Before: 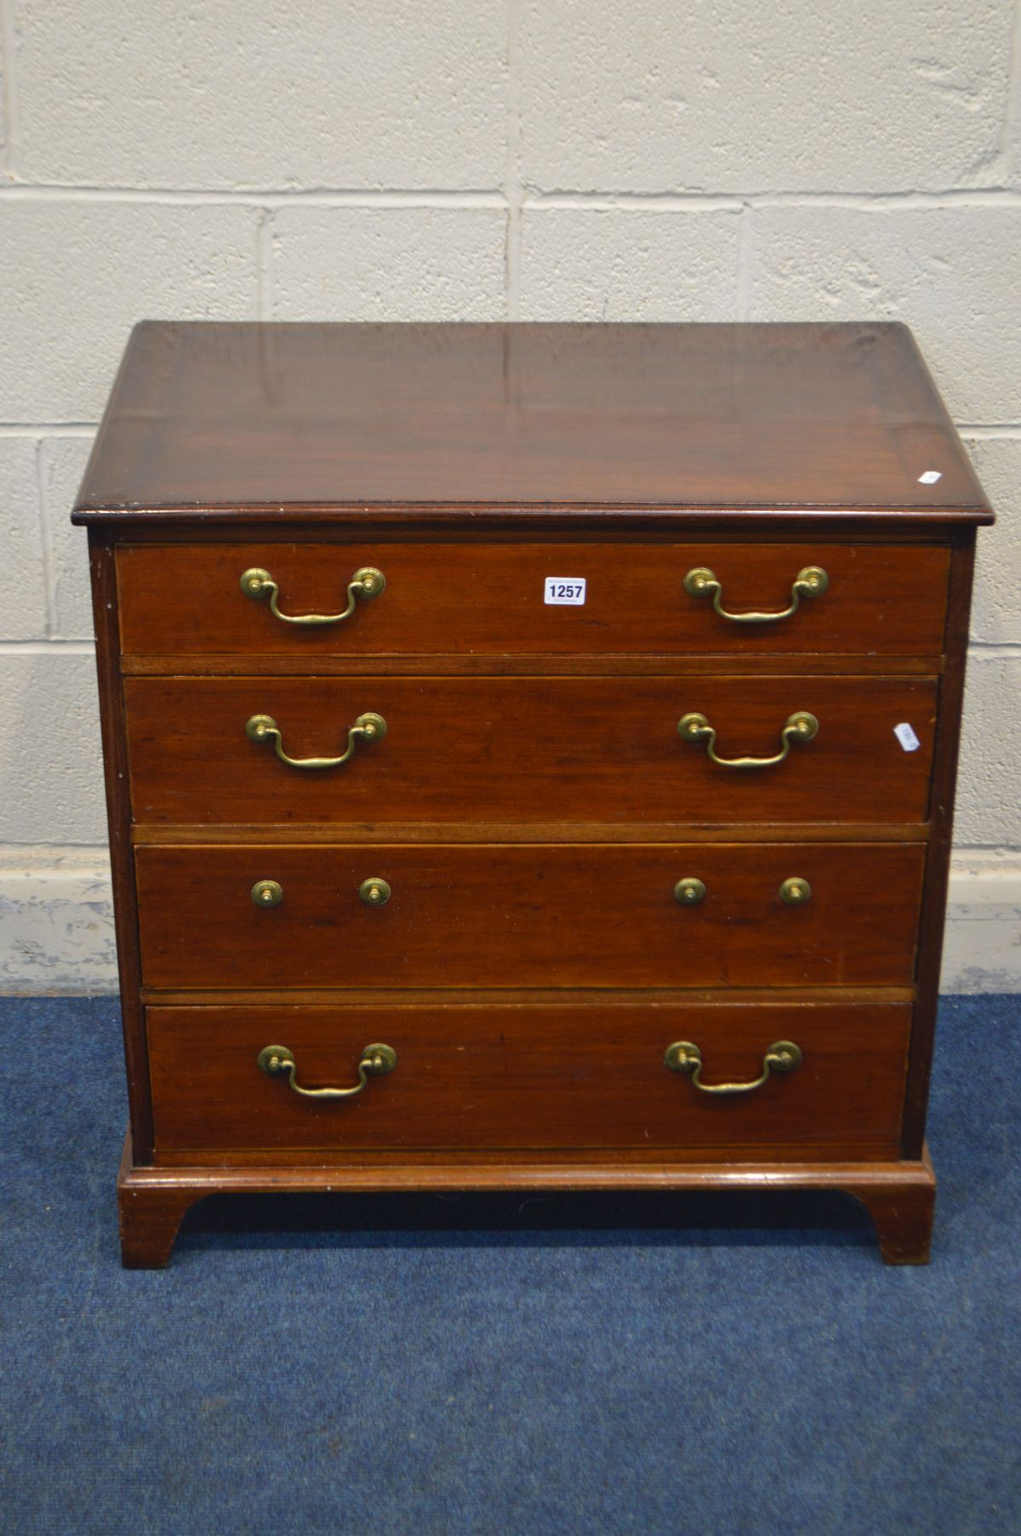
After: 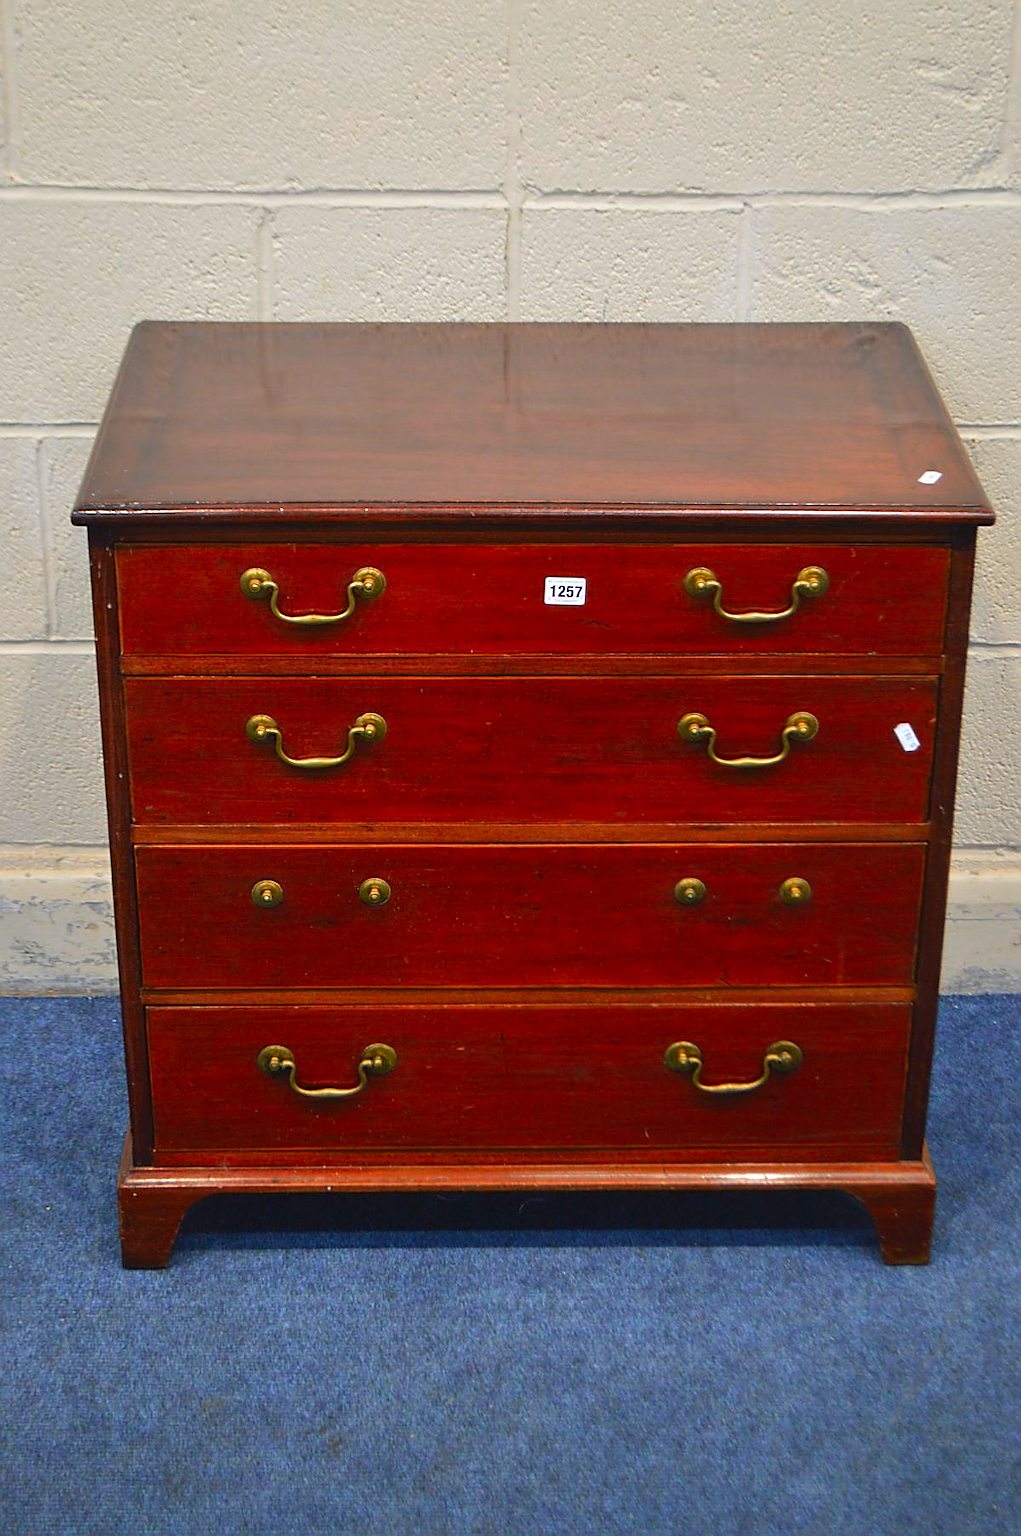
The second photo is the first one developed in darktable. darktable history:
color zones: curves: ch0 [(0.473, 0.374) (0.742, 0.784)]; ch1 [(0.354, 0.737) (0.742, 0.705)]; ch2 [(0.318, 0.421) (0.758, 0.532)]
sharpen: radius 1.419, amount 1.247, threshold 0.631
